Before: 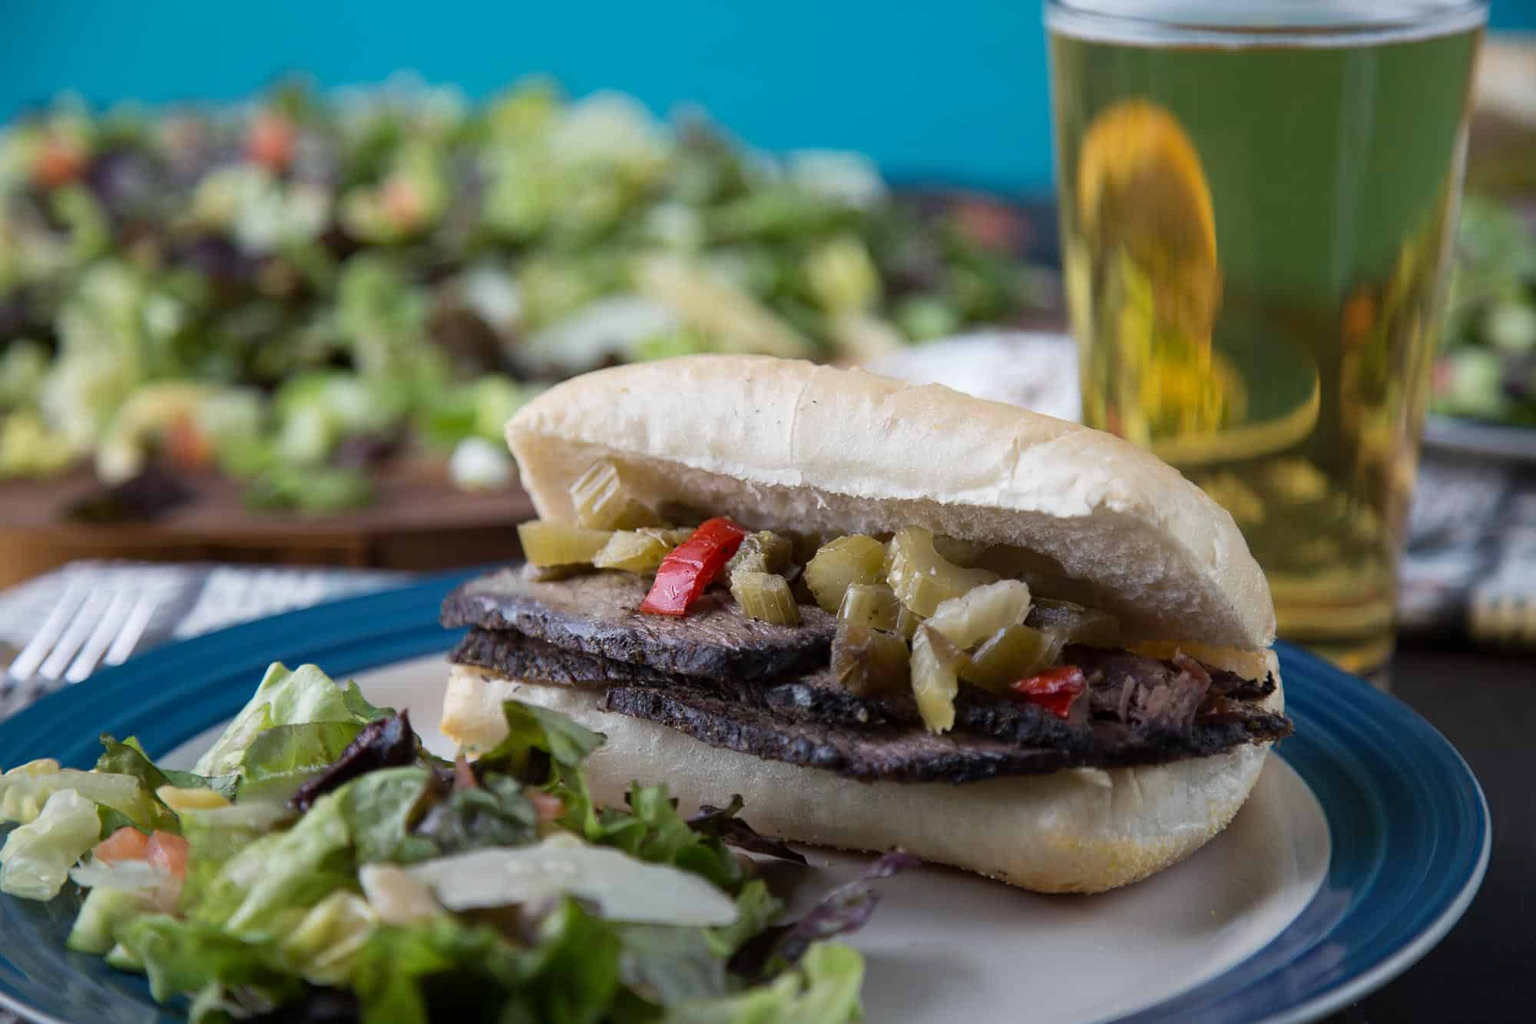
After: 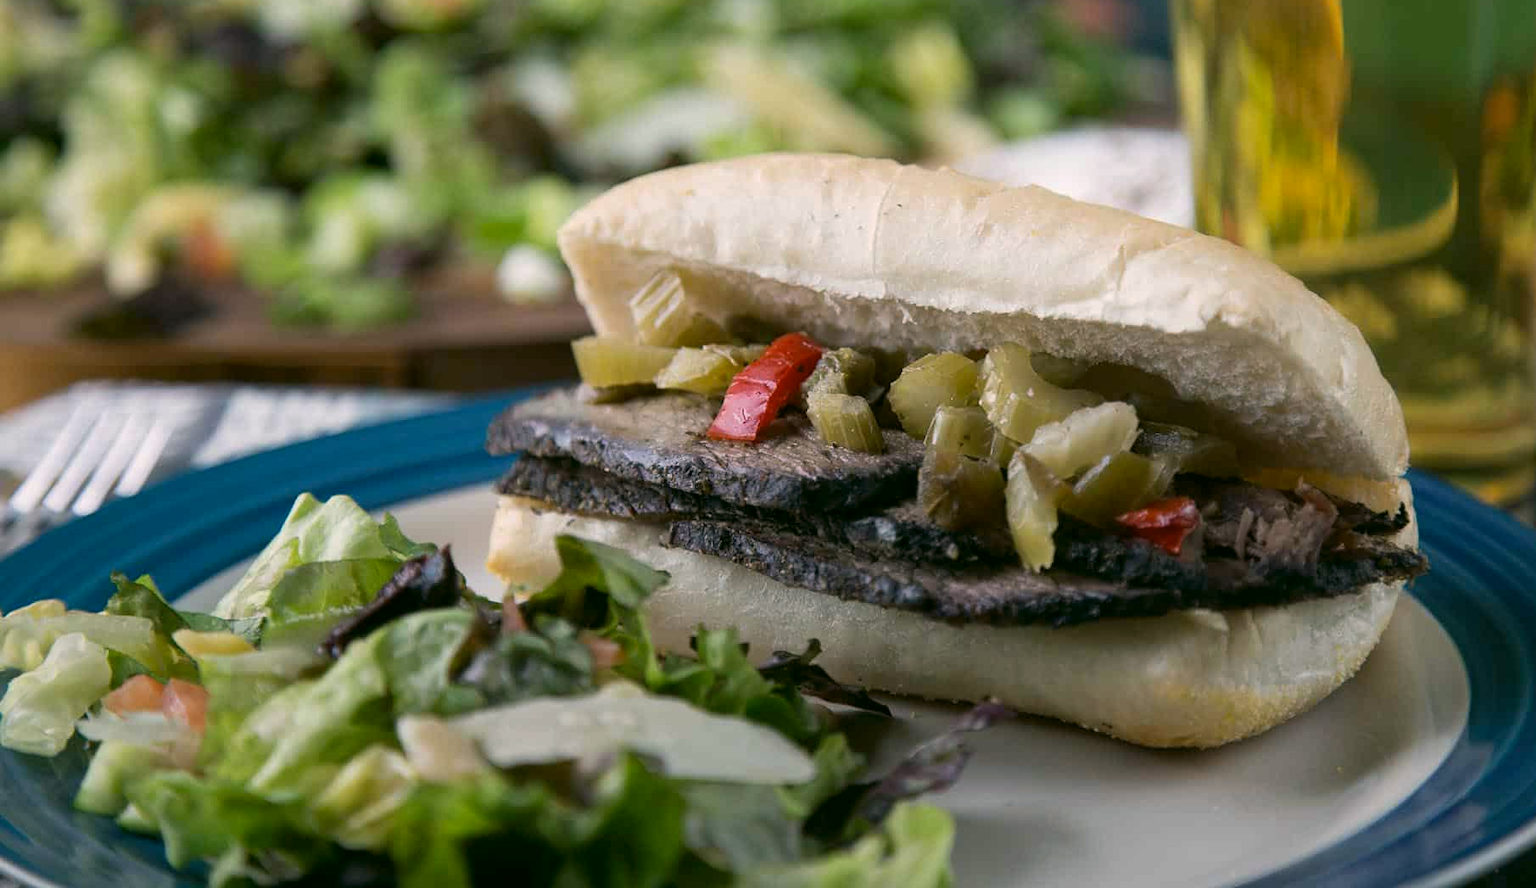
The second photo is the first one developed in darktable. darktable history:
crop: top 21.153%, right 9.412%, bottom 0.263%
color correction: highlights a* 4.17, highlights b* 4.96, shadows a* -8.09, shadows b* 4.99
